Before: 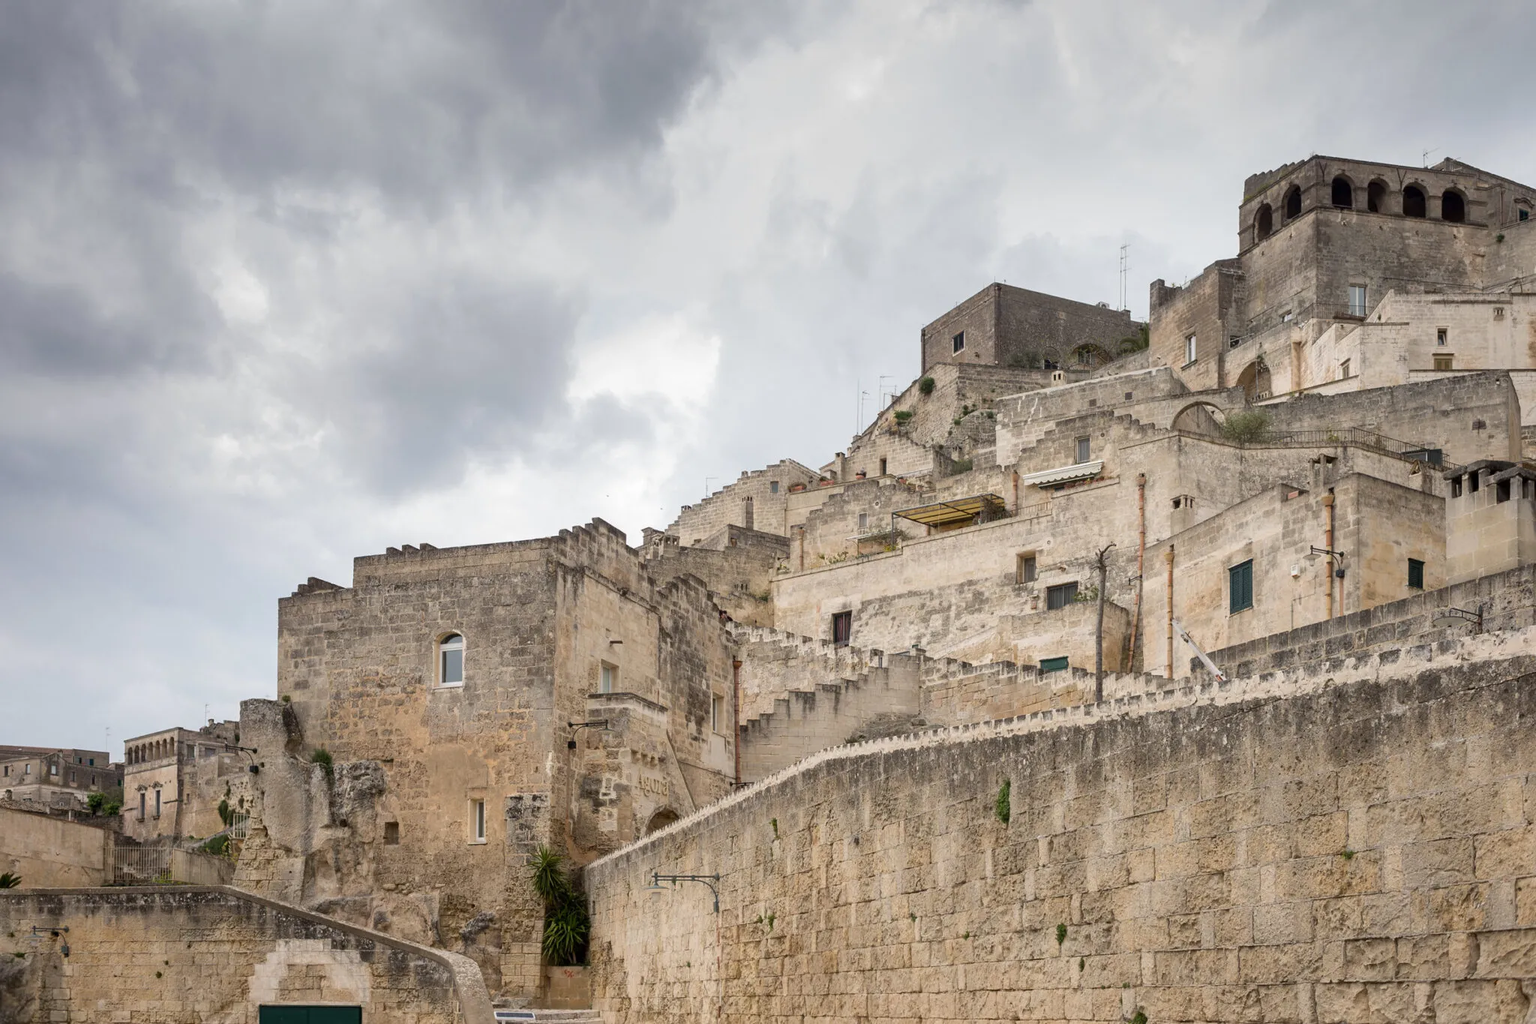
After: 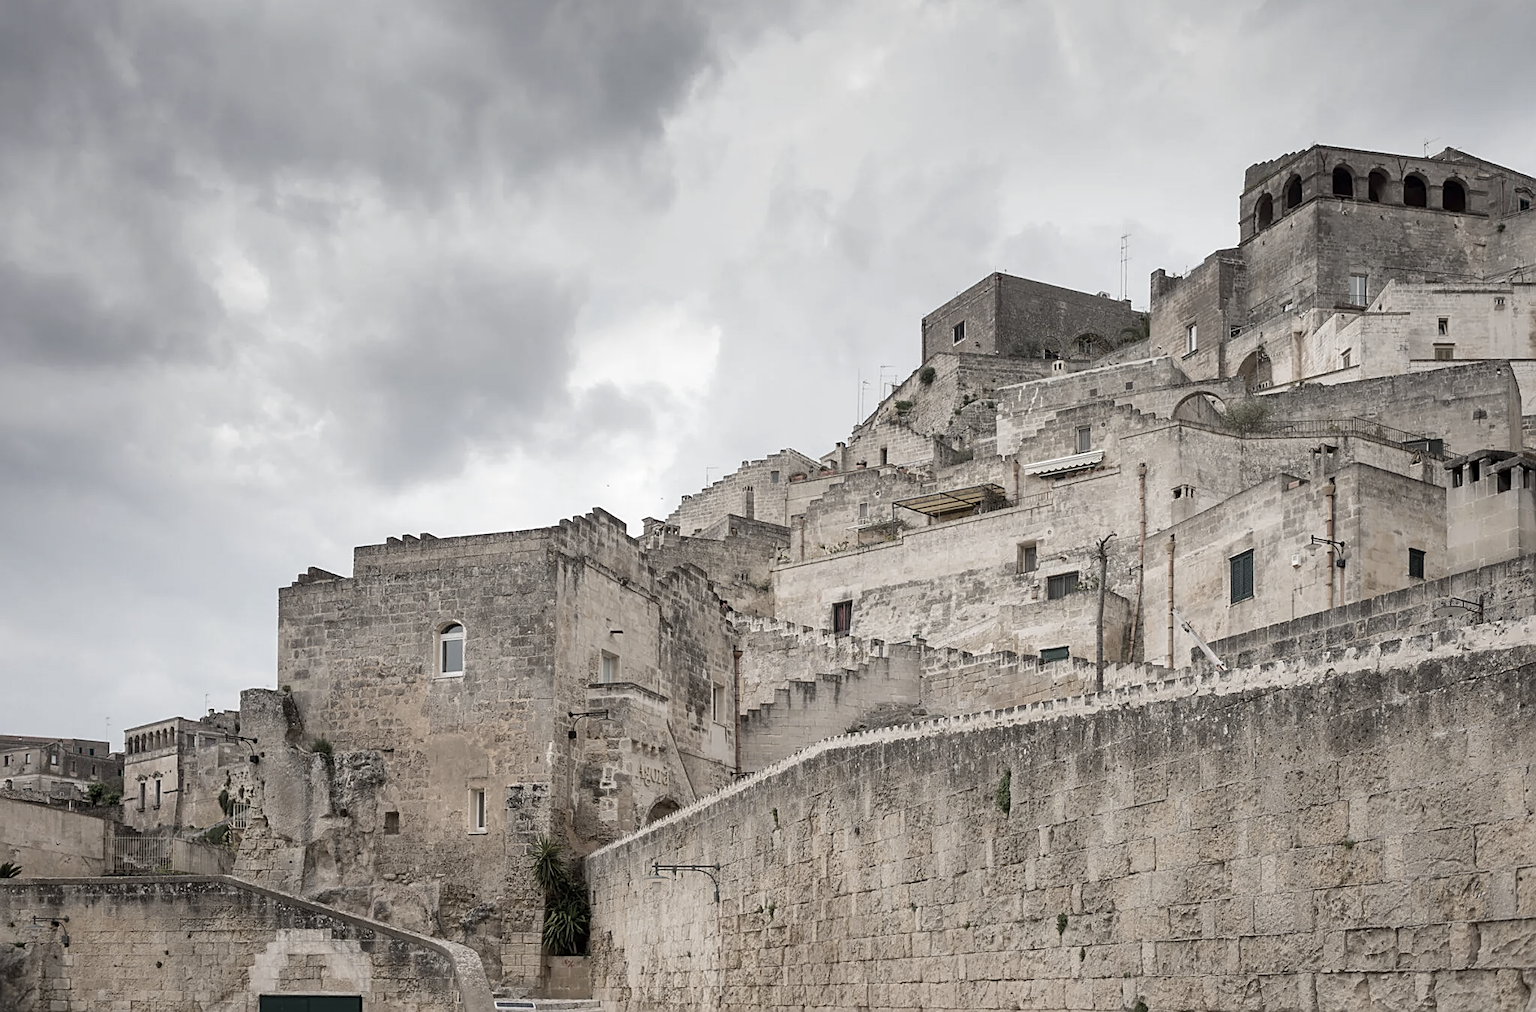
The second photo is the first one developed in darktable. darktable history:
crop: top 1.049%, right 0.001%
color zones: curves: ch0 [(0, 0.6) (0.129, 0.508) (0.193, 0.483) (0.429, 0.5) (0.571, 0.5) (0.714, 0.5) (0.857, 0.5) (1, 0.6)]; ch1 [(0, 0.481) (0.112, 0.245) (0.213, 0.223) (0.429, 0.233) (0.571, 0.231) (0.683, 0.242) (0.857, 0.296) (1, 0.481)]
sharpen: on, module defaults
